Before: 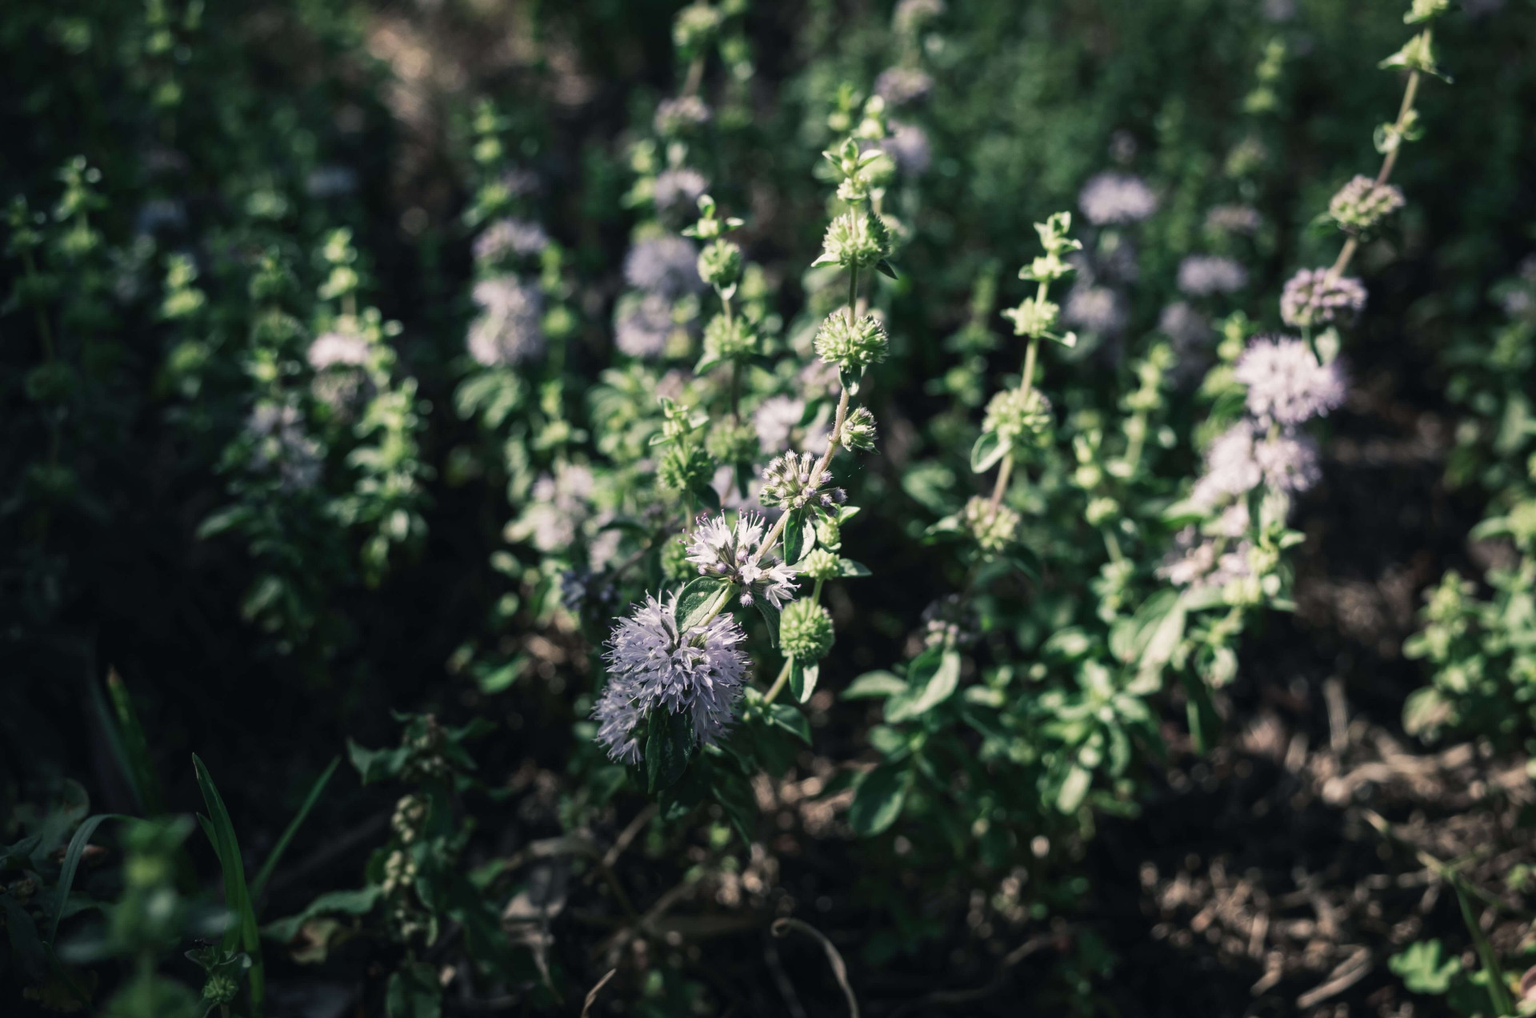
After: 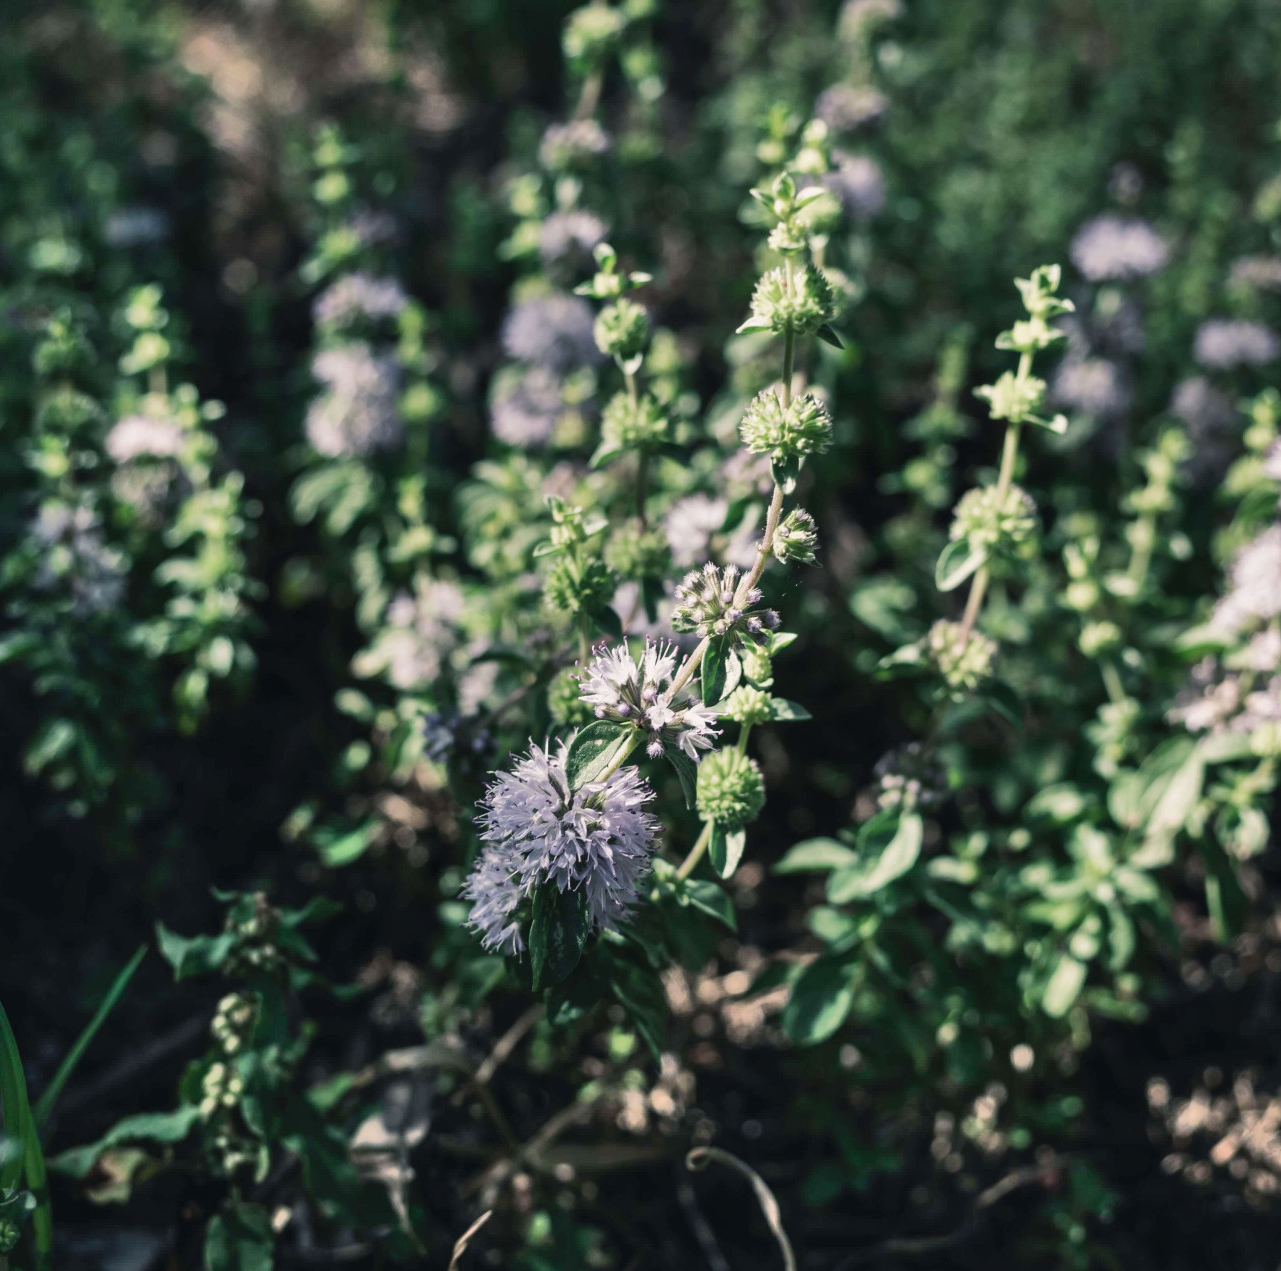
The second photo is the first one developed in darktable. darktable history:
crop and rotate: left 14.485%, right 18.764%
shadows and highlights: low approximation 0.01, soften with gaussian
